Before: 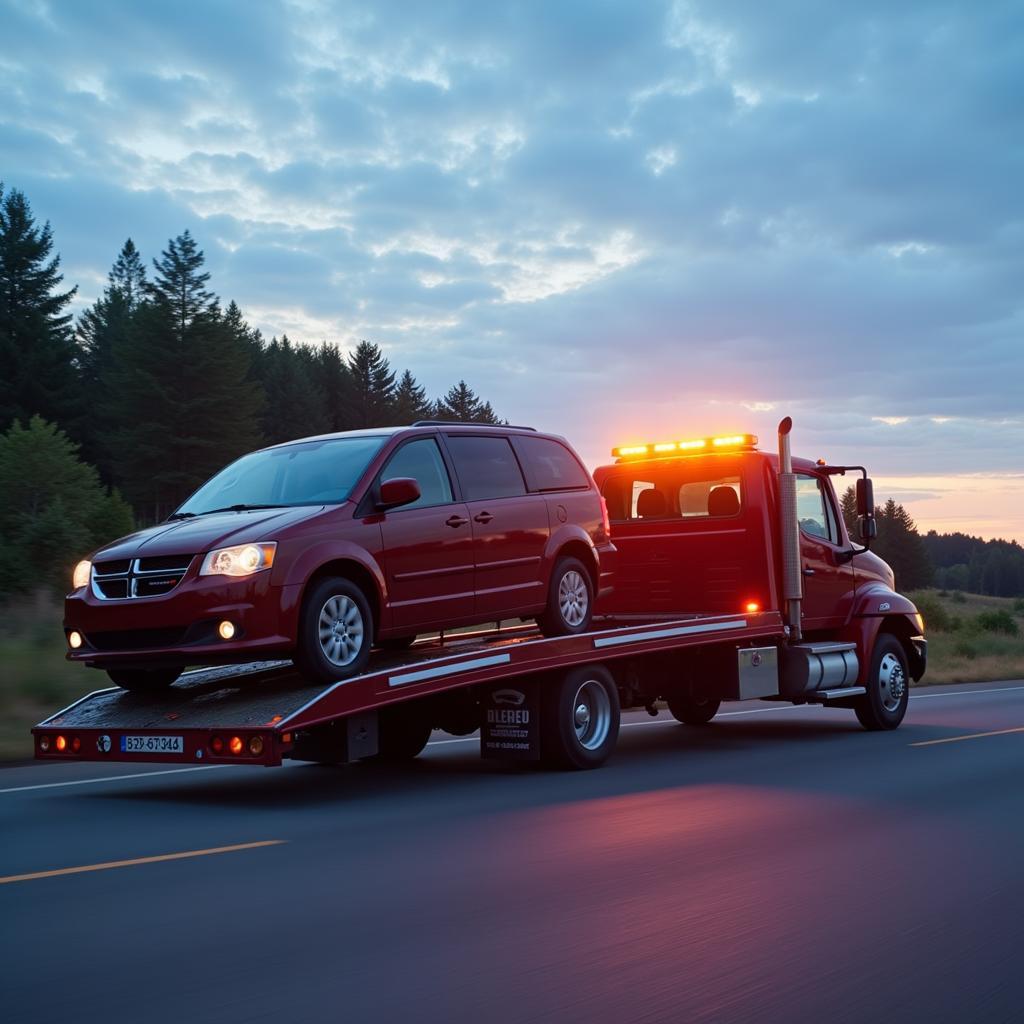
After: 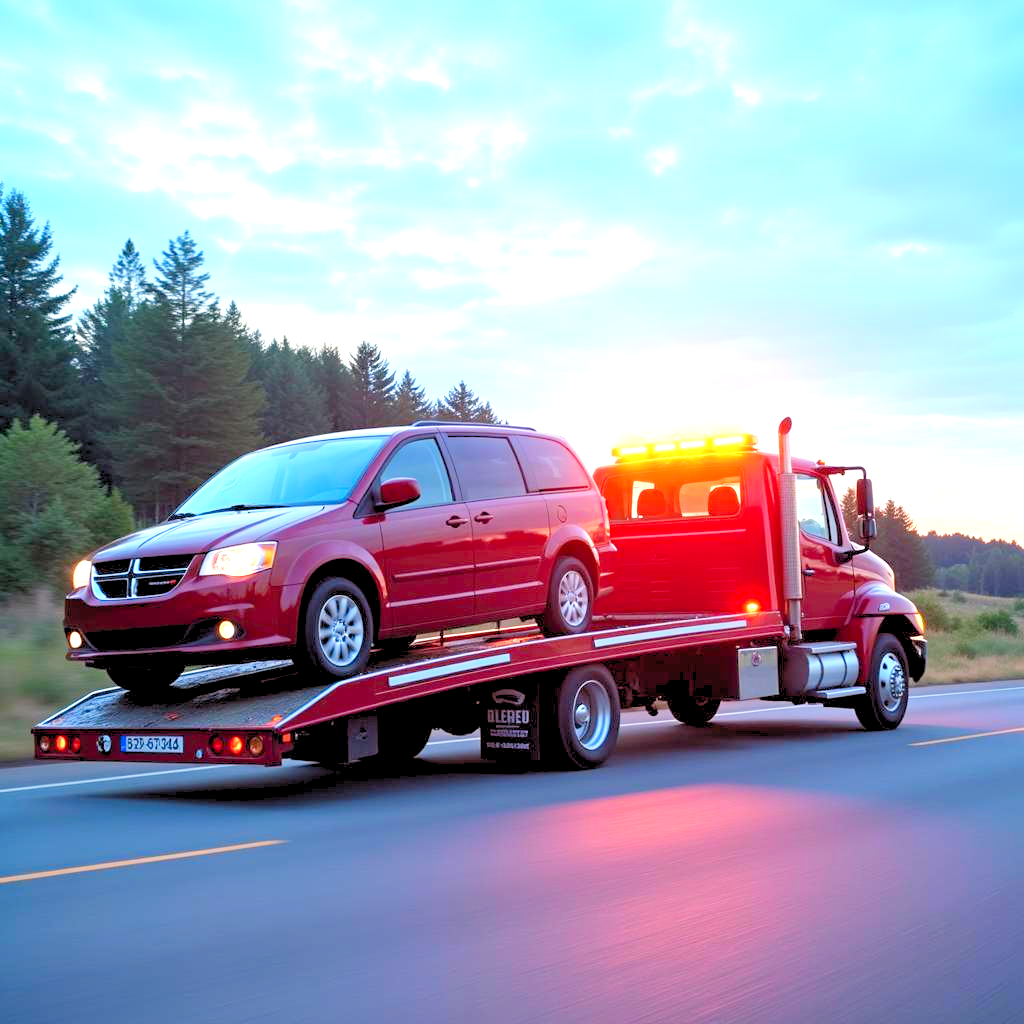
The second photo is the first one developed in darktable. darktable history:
exposure: black level correction 0, exposure 1.2 EV, compensate exposure bias true, compensate highlight preservation false
levels: levels [0.072, 0.414, 0.976]
